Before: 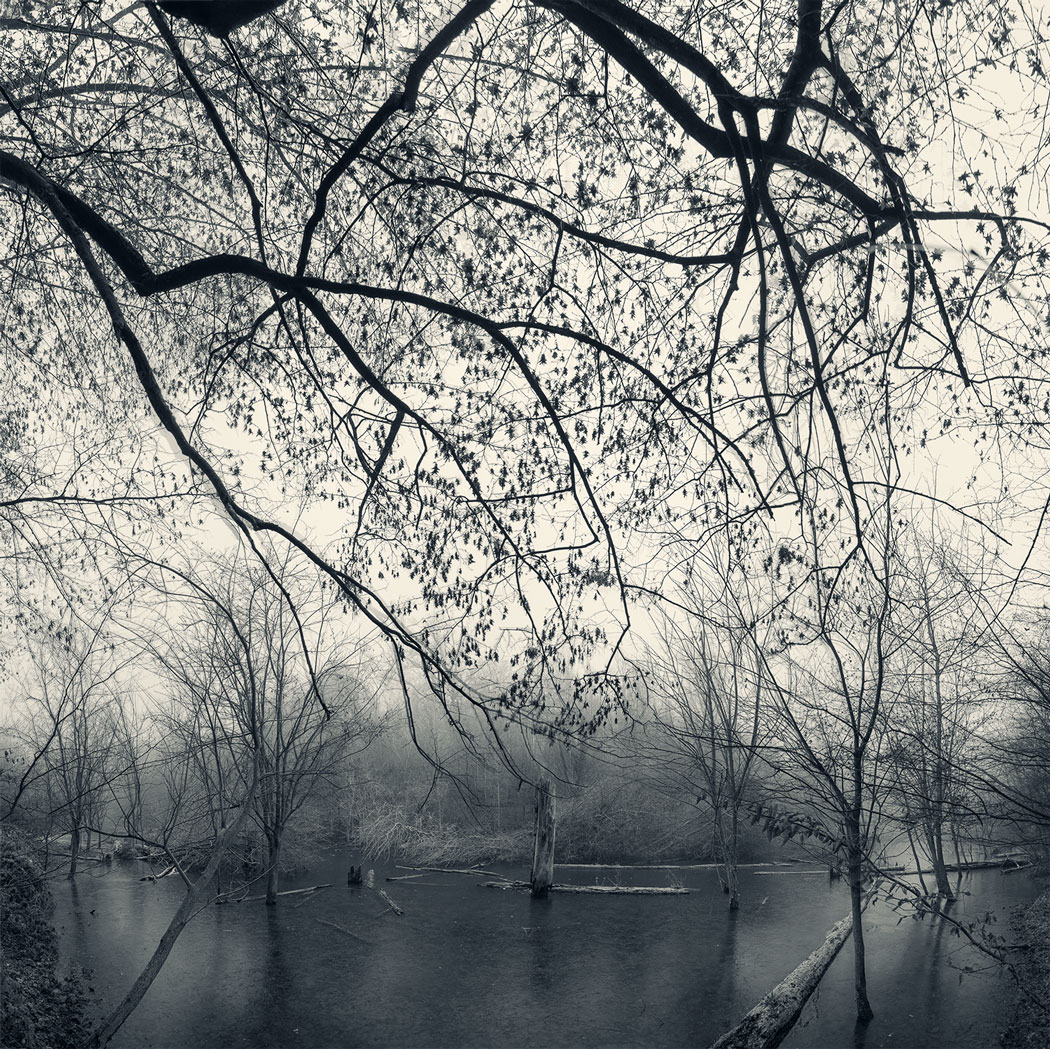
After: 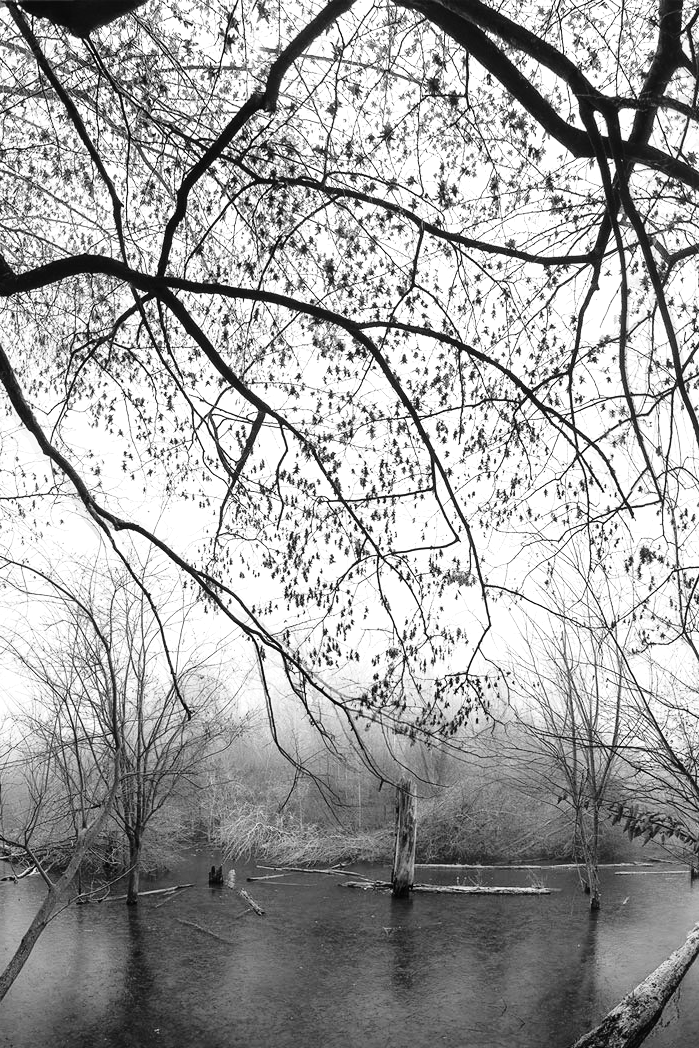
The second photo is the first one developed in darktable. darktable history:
tone curve: curves: ch0 [(0, 0.021) (0.049, 0.044) (0.157, 0.131) (0.359, 0.419) (0.469, 0.544) (0.634, 0.722) (0.839, 0.909) (0.998, 0.978)]; ch1 [(0, 0) (0.437, 0.408) (0.472, 0.47) (0.502, 0.503) (0.527, 0.53) (0.564, 0.573) (0.614, 0.654) (0.669, 0.748) (0.859, 0.899) (1, 1)]; ch2 [(0, 0) (0.33, 0.301) (0.421, 0.443) (0.487, 0.504) (0.502, 0.509) (0.535, 0.537) (0.565, 0.595) (0.608, 0.667) (1, 1)], color space Lab, independent channels, preserve colors none
monochrome: on, module defaults
crop and rotate: left 13.342%, right 19.991%
exposure: exposure 0.648 EV, compensate highlight preservation false
local contrast: mode bilateral grid, contrast 20, coarseness 50, detail 120%, midtone range 0.2
